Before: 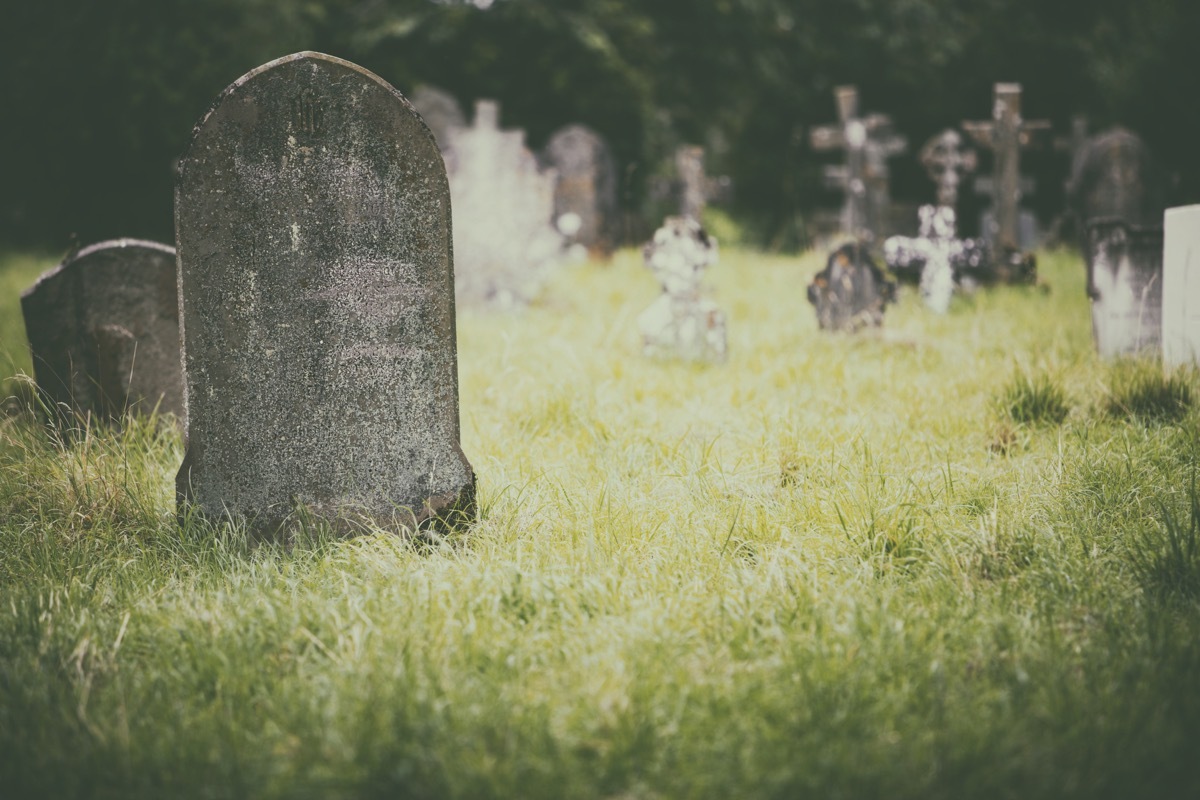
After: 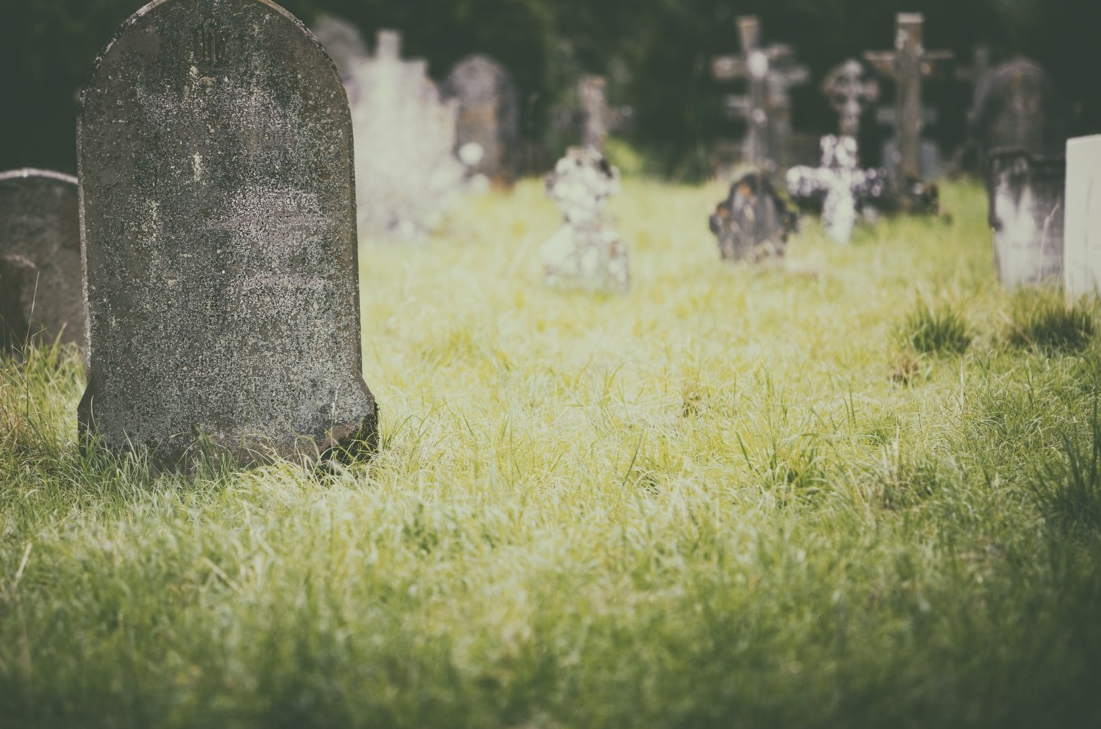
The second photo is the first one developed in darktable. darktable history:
crop and rotate: left 8.235%, top 8.87%
